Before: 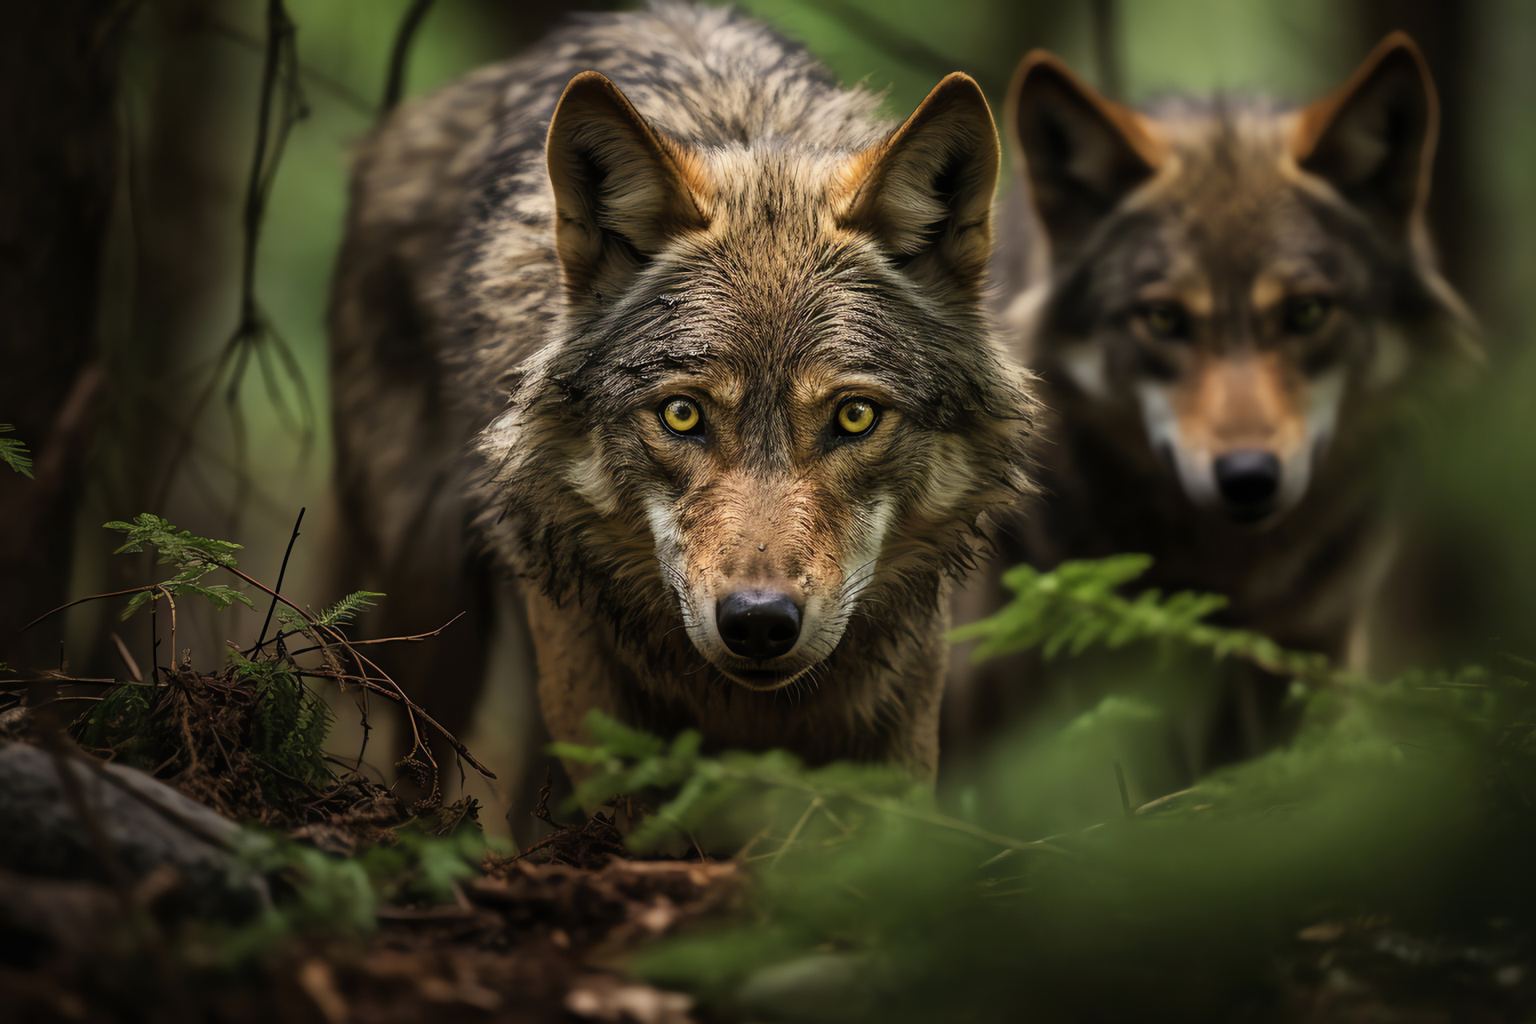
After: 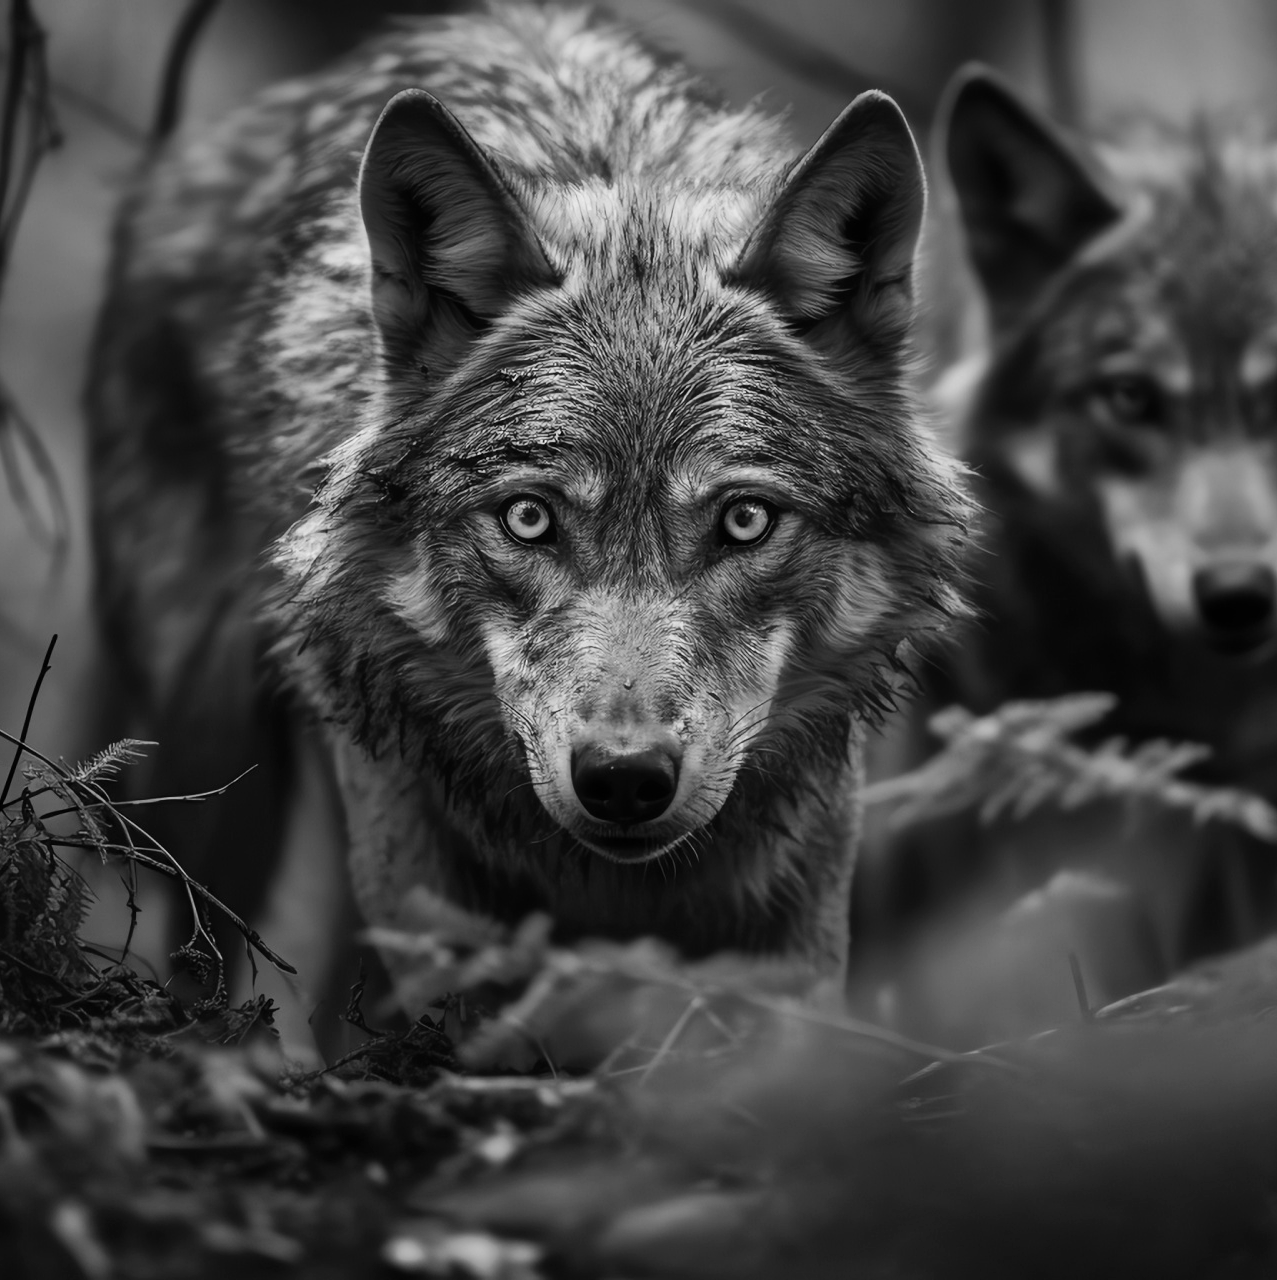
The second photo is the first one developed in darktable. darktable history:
color correction: highlights a* 17.03, highlights b* 0.205, shadows a* -15.38, shadows b* -14.56, saturation 1.5
crop: left 16.899%, right 16.556%
contrast brightness saturation: contrast 0.1, saturation -0.3
shadows and highlights: shadows 37.27, highlights -28.18, soften with gaussian
monochrome: on, module defaults
